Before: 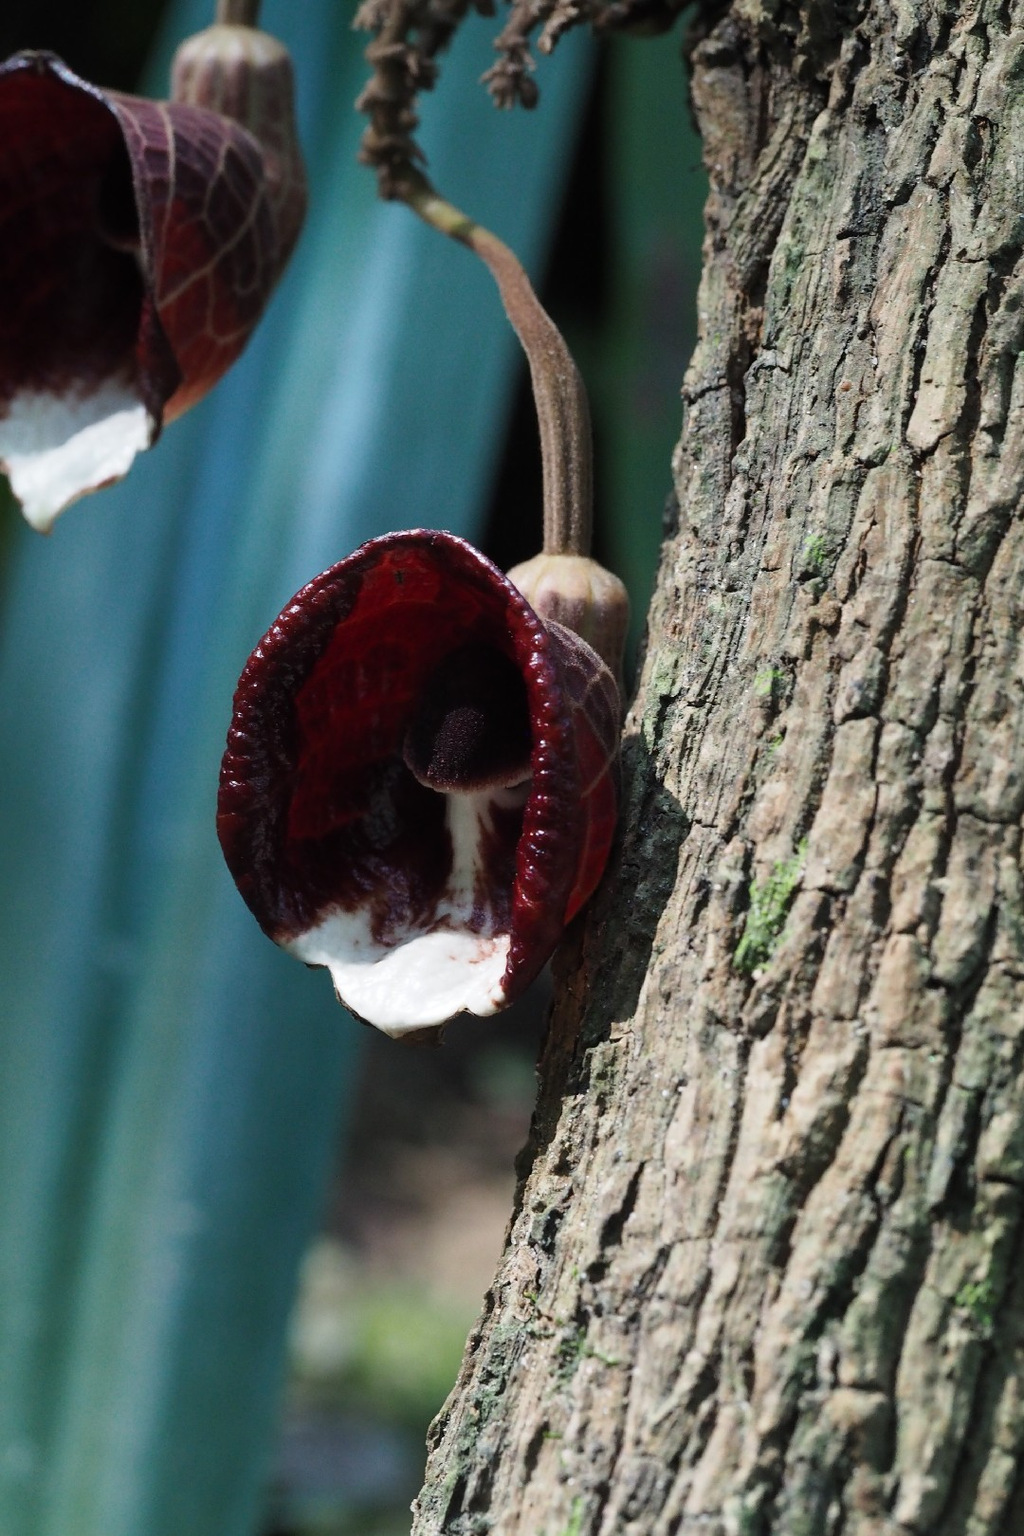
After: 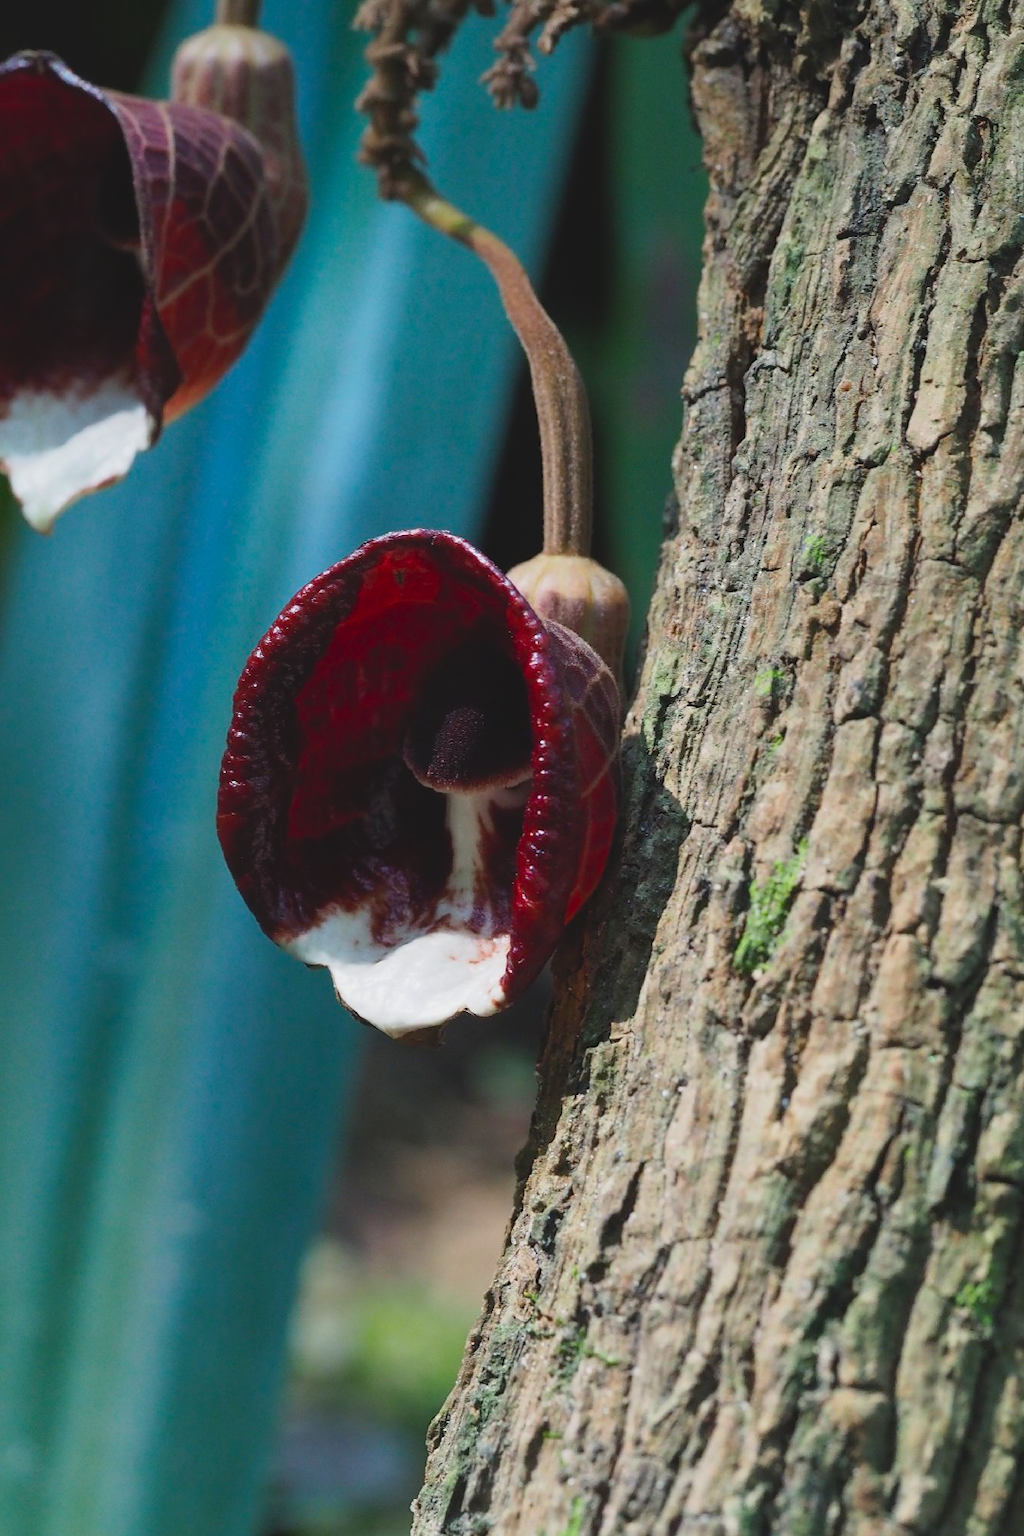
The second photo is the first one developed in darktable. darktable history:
exposure: compensate highlight preservation false
lowpass: radius 0.1, contrast 0.85, saturation 1.1, unbound 0
color contrast: green-magenta contrast 1.2, blue-yellow contrast 1.2
shadows and highlights: shadows 12, white point adjustment 1.2, soften with gaussian
